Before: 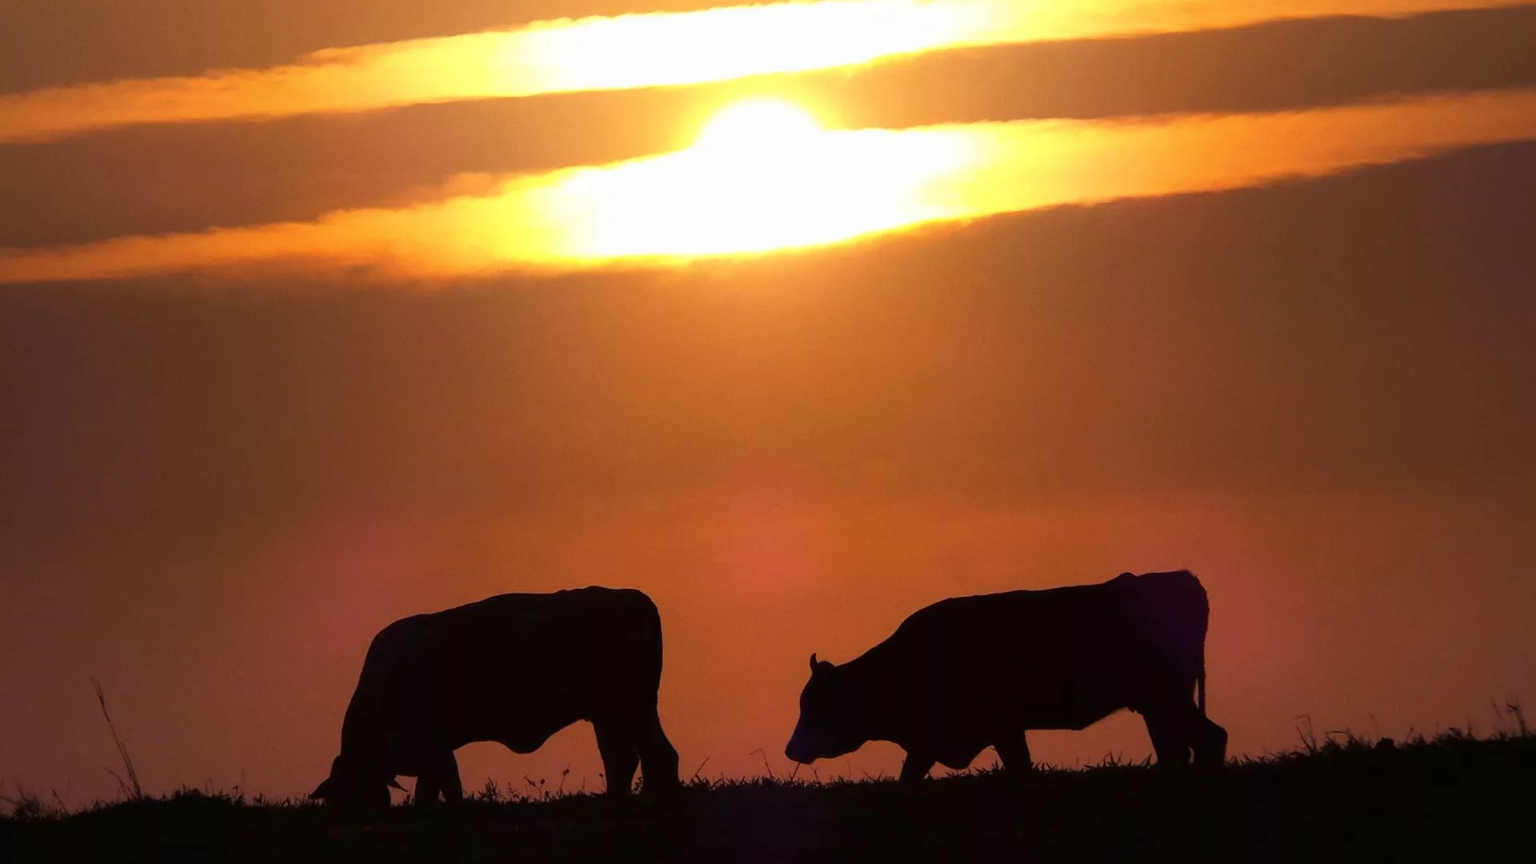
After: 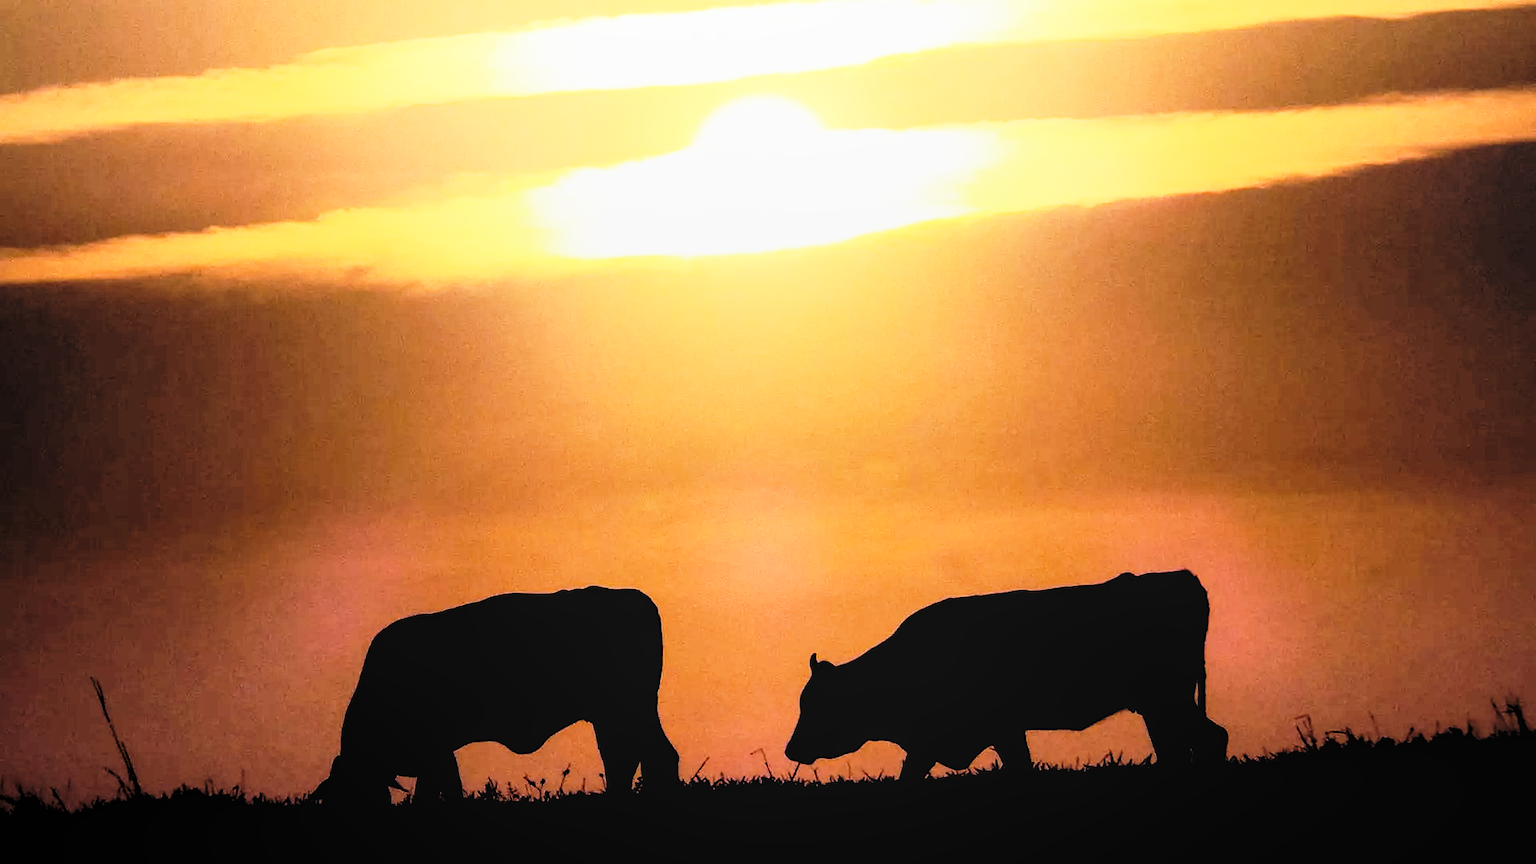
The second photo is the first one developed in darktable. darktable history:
local contrast: detail 110%
base curve: curves: ch0 [(0, 0) (0.028, 0.03) (0.121, 0.232) (0.46, 0.748) (0.859, 0.968) (1, 1)], preserve colors none
rgb curve: curves: ch0 [(0, 0) (0.21, 0.15) (0.24, 0.21) (0.5, 0.75) (0.75, 0.96) (0.89, 0.99) (1, 1)]; ch1 [(0, 0.02) (0.21, 0.13) (0.25, 0.2) (0.5, 0.67) (0.75, 0.9) (0.89, 0.97) (1, 1)]; ch2 [(0, 0.02) (0.21, 0.13) (0.25, 0.2) (0.5, 0.67) (0.75, 0.9) (0.89, 0.97) (1, 1)], compensate middle gray true
levels: levels [0.116, 0.574, 1]
